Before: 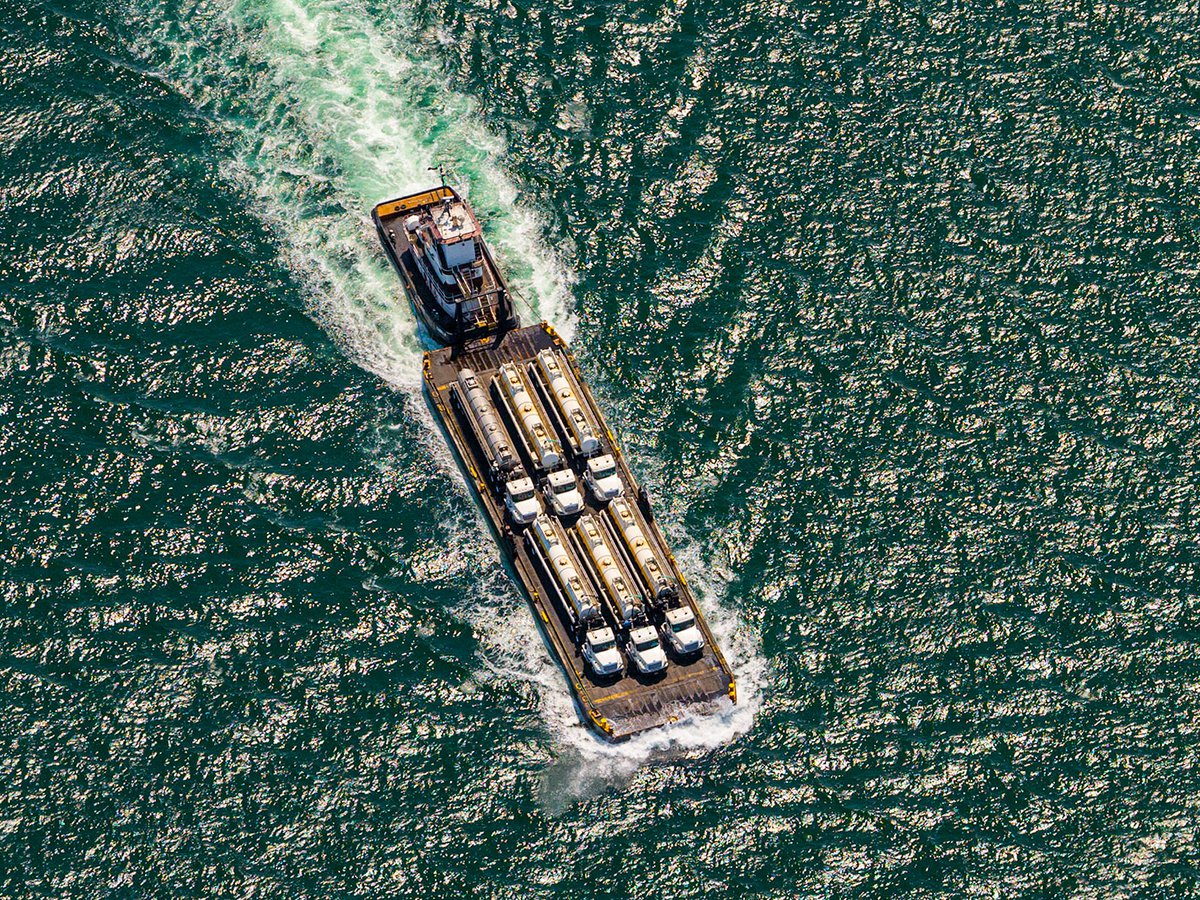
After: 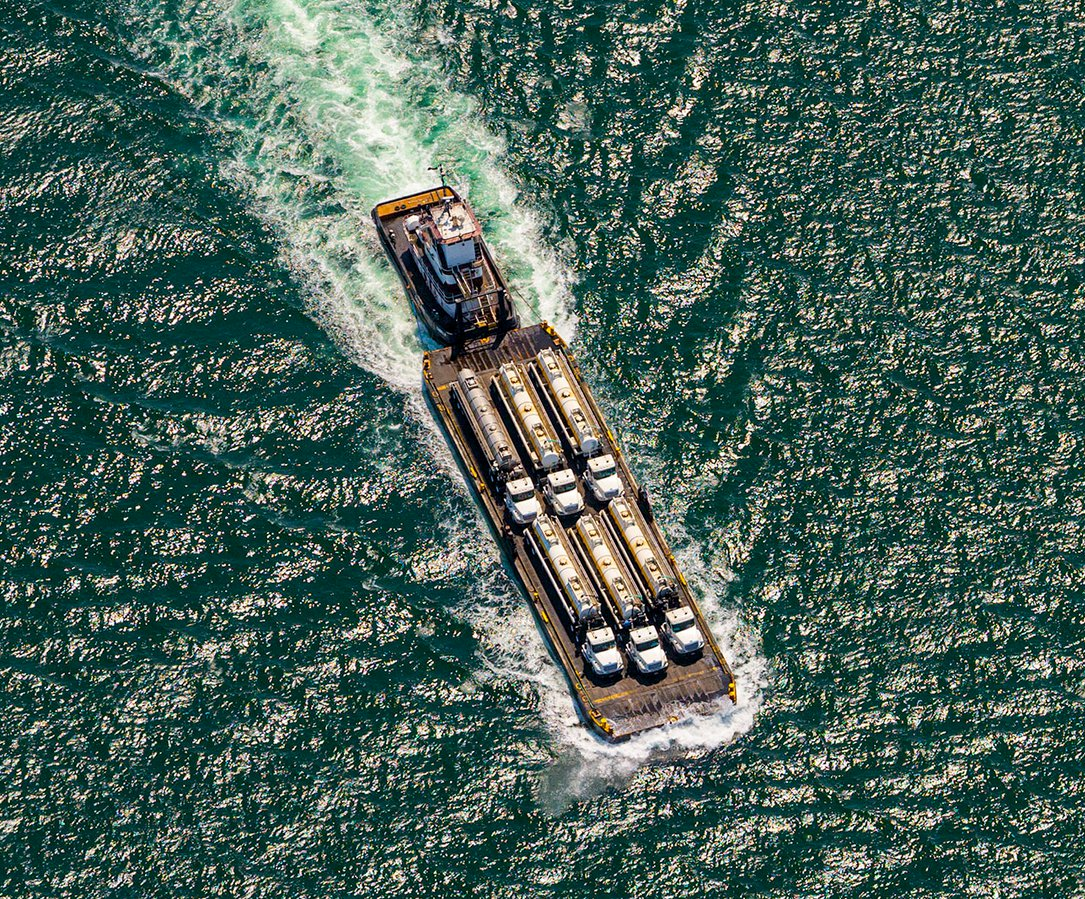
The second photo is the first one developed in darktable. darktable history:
white balance: emerald 1
exposure: black level correction 0.001, compensate highlight preservation false
crop: right 9.509%, bottom 0.031%
